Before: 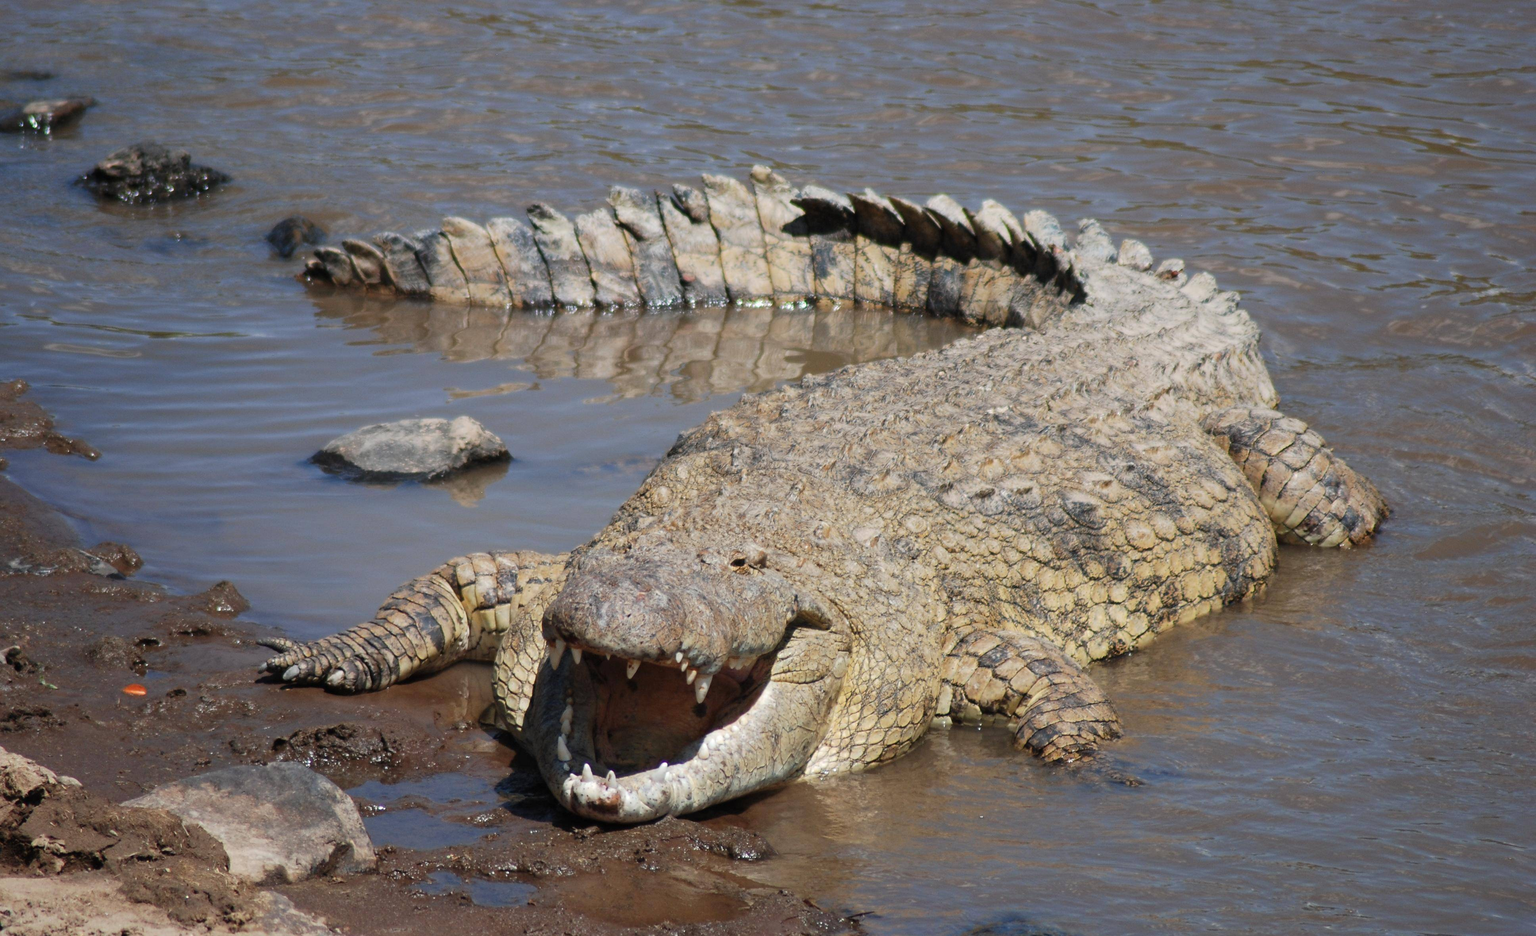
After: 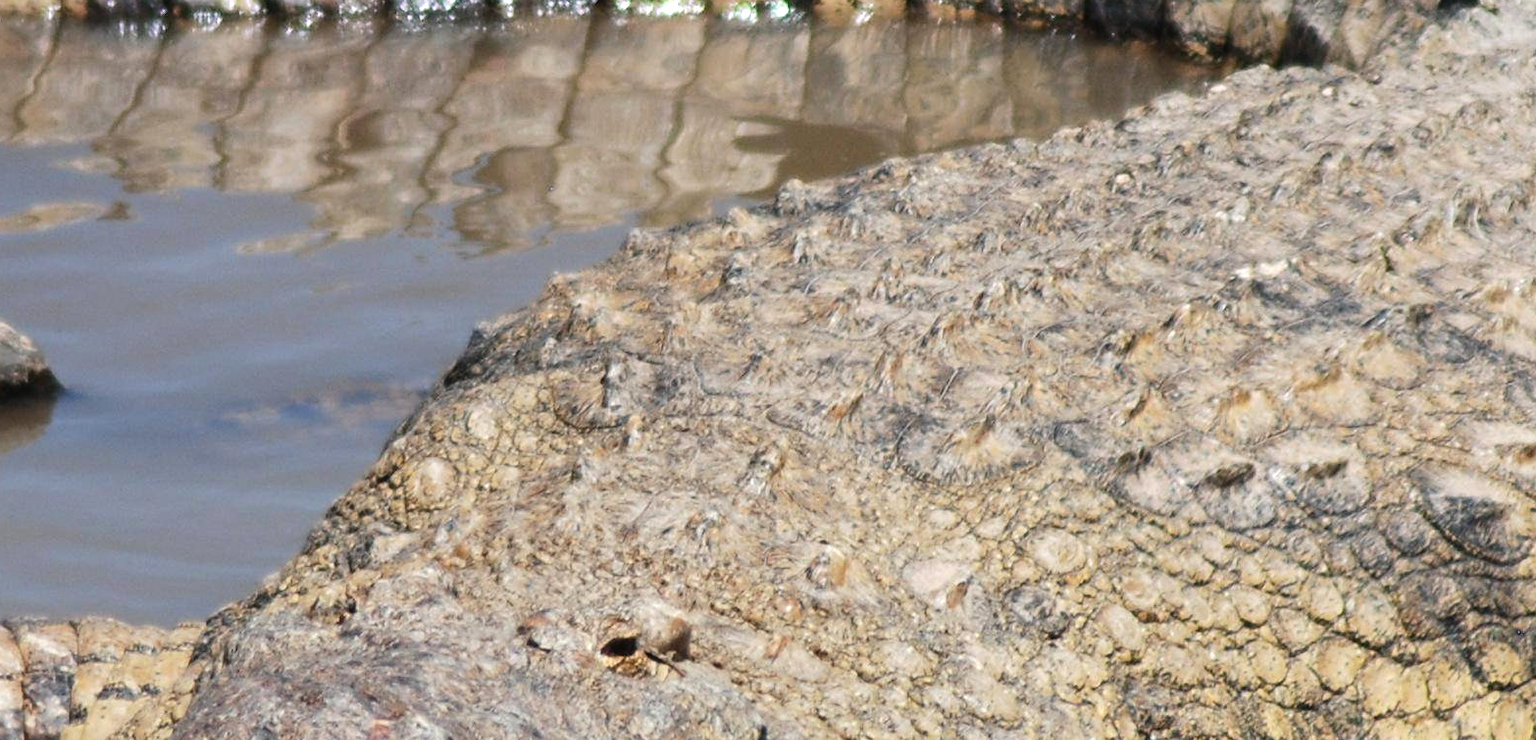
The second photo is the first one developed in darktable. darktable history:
tone equalizer: -8 EV -0.417 EV, -7 EV -0.389 EV, -6 EV -0.333 EV, -5 EV -0.222 EV, -3 EV 0.222 EV, -2 EV 0.333 EV, -1 EV 0.389 EV, +0 EV 0.417 EV, edges refinement/feathering 500, mask exposure compensation -1.25 EV, preserve details no
crop: left 31.751%, top 32.172%, right 27.8%, bottom 35.83%
